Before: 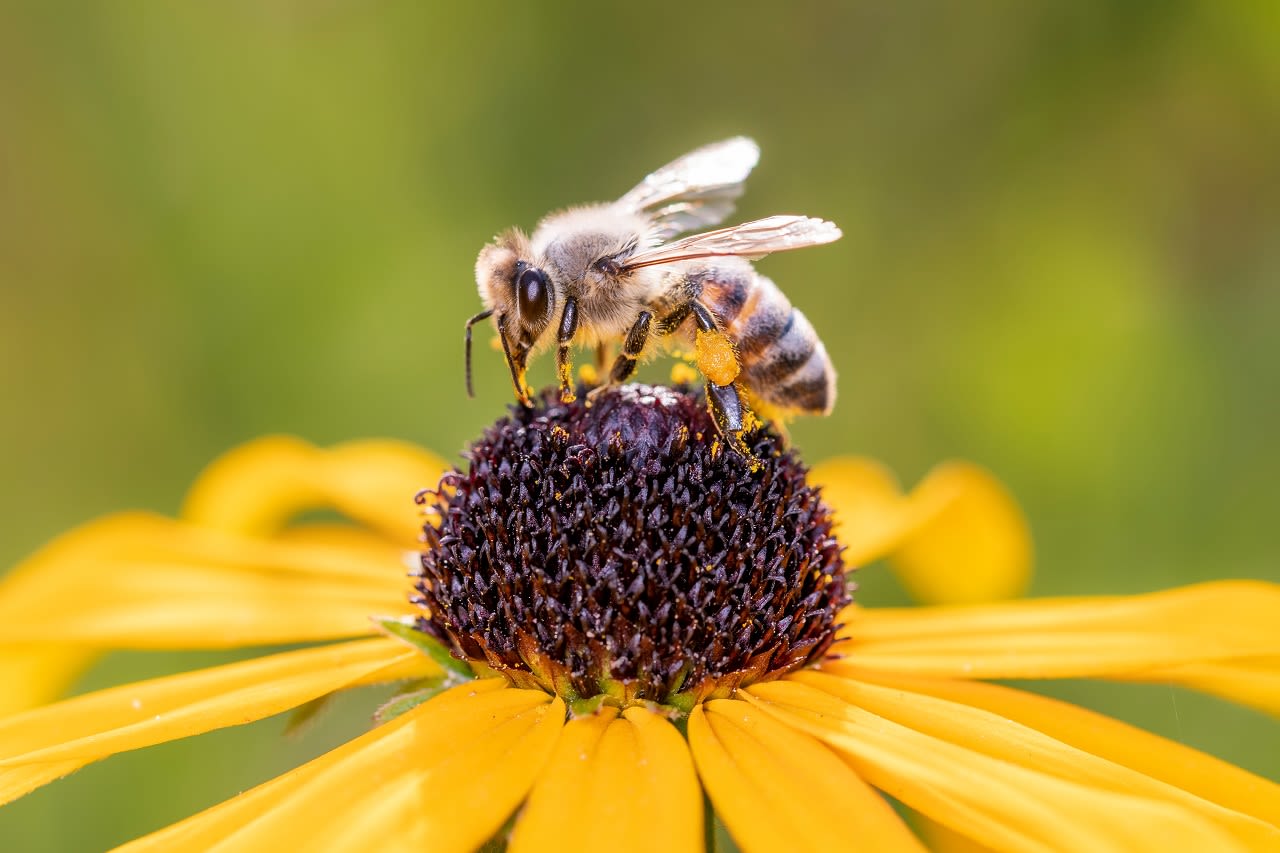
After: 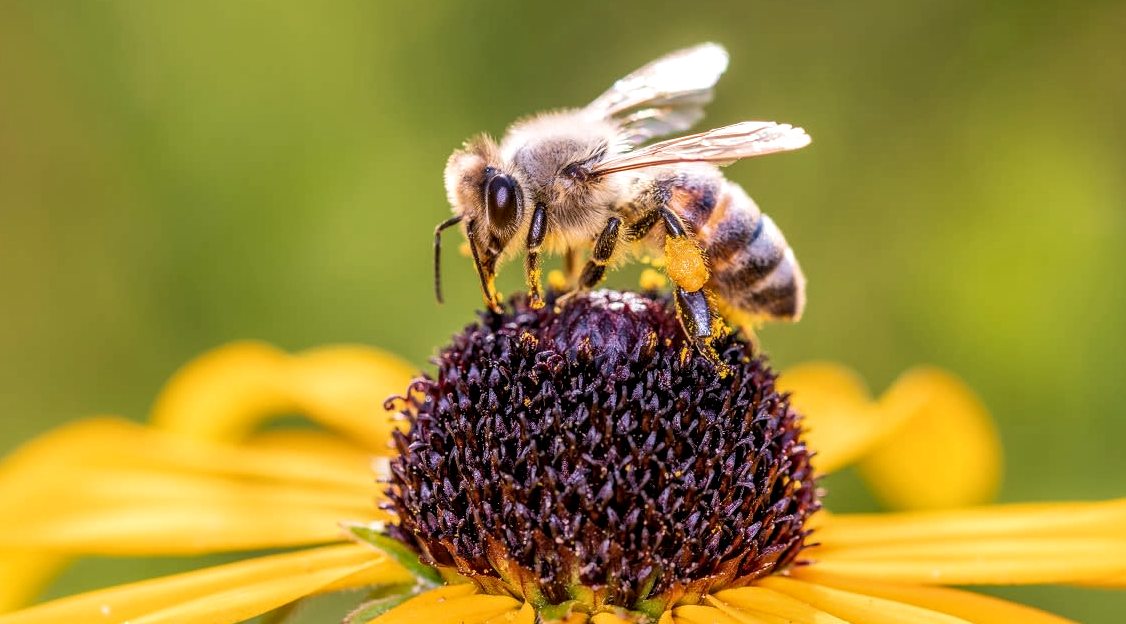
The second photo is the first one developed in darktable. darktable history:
local contrast: detail 130%
velvia: on, module defaults
crop and rotate: left 2.44%, top 11.135%, right 9.522%, bottom 15.612%
